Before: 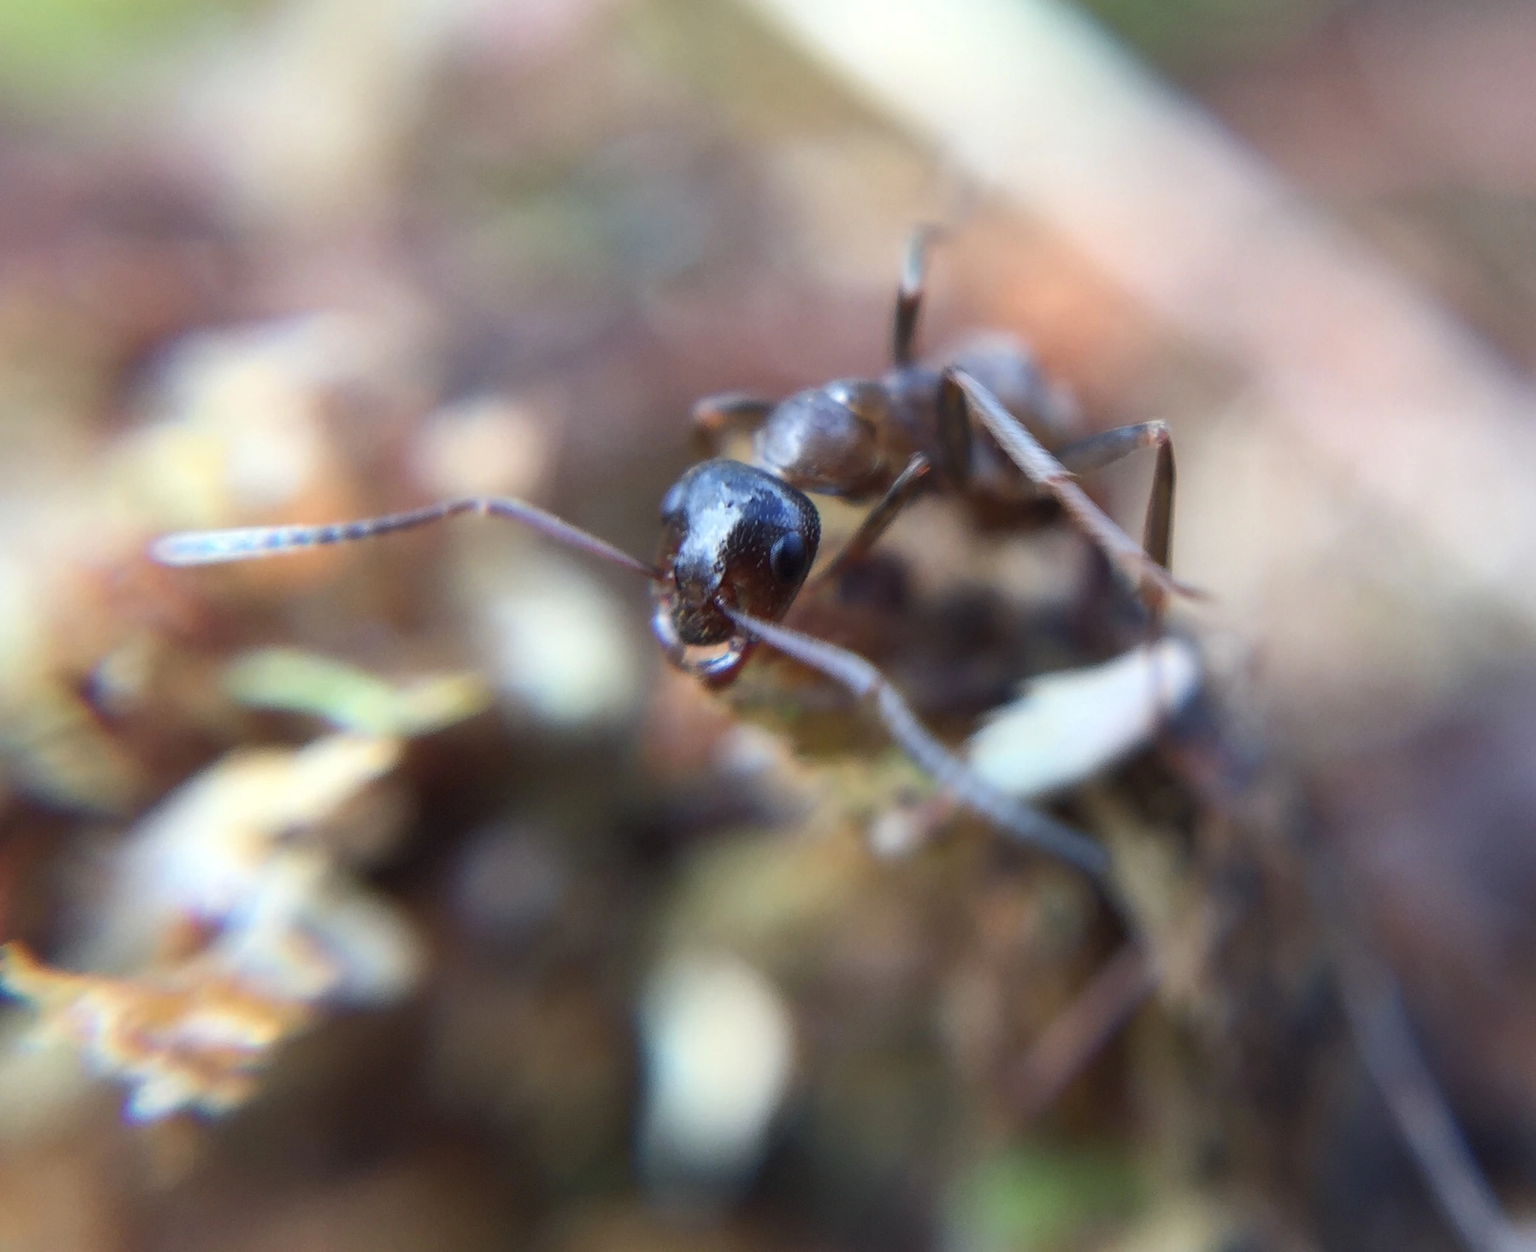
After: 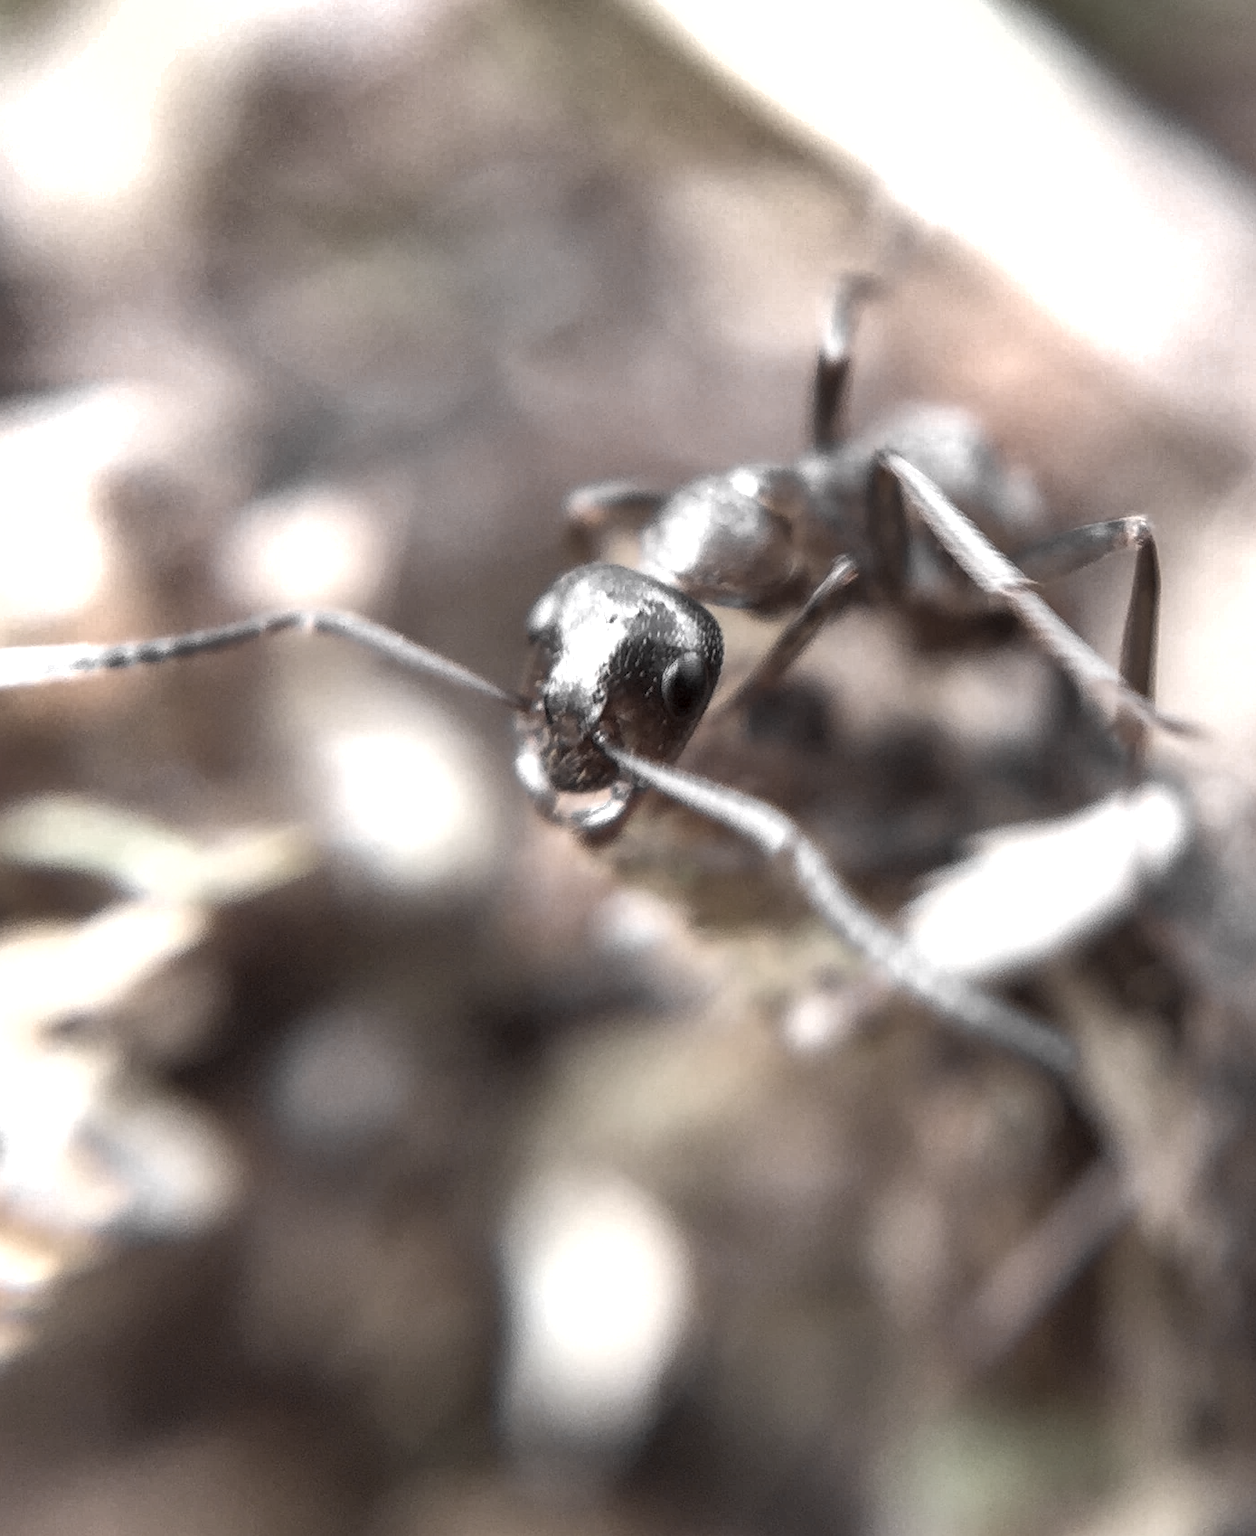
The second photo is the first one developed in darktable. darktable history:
crop and rotate: left 15.055%, right 18.278%
shadows and highlights: radius 171.16, shadows 27, white point adjustment 3.13, highlights -67.95, soften with gaussian
local contrast: on, module defaults
exposure: black level correction 0.001, exposure 0.5 EV, compensate exposure bias true, compensate highlight preservation false
color correction: highlights a* 10.21, highlights b* 9.79, shadows a* 8.61, shadows b* 7.88, saturation 0.8
color zones: curves: ch0 [(0, 0.613) (0.01, 0.613) (0.245, 0.448) (0.498, 0.529) (0.642, 0.665) (0.879, 0.777) (0.99, 0.613)]; ch1 [(0, 0.035) (0.121, 0.189) (0.259, 0.197) (0.415, 0.061) (0.589, 0.022) (0.732, 0.022) (0.857, 0.026) (0.991, 0.053)]
